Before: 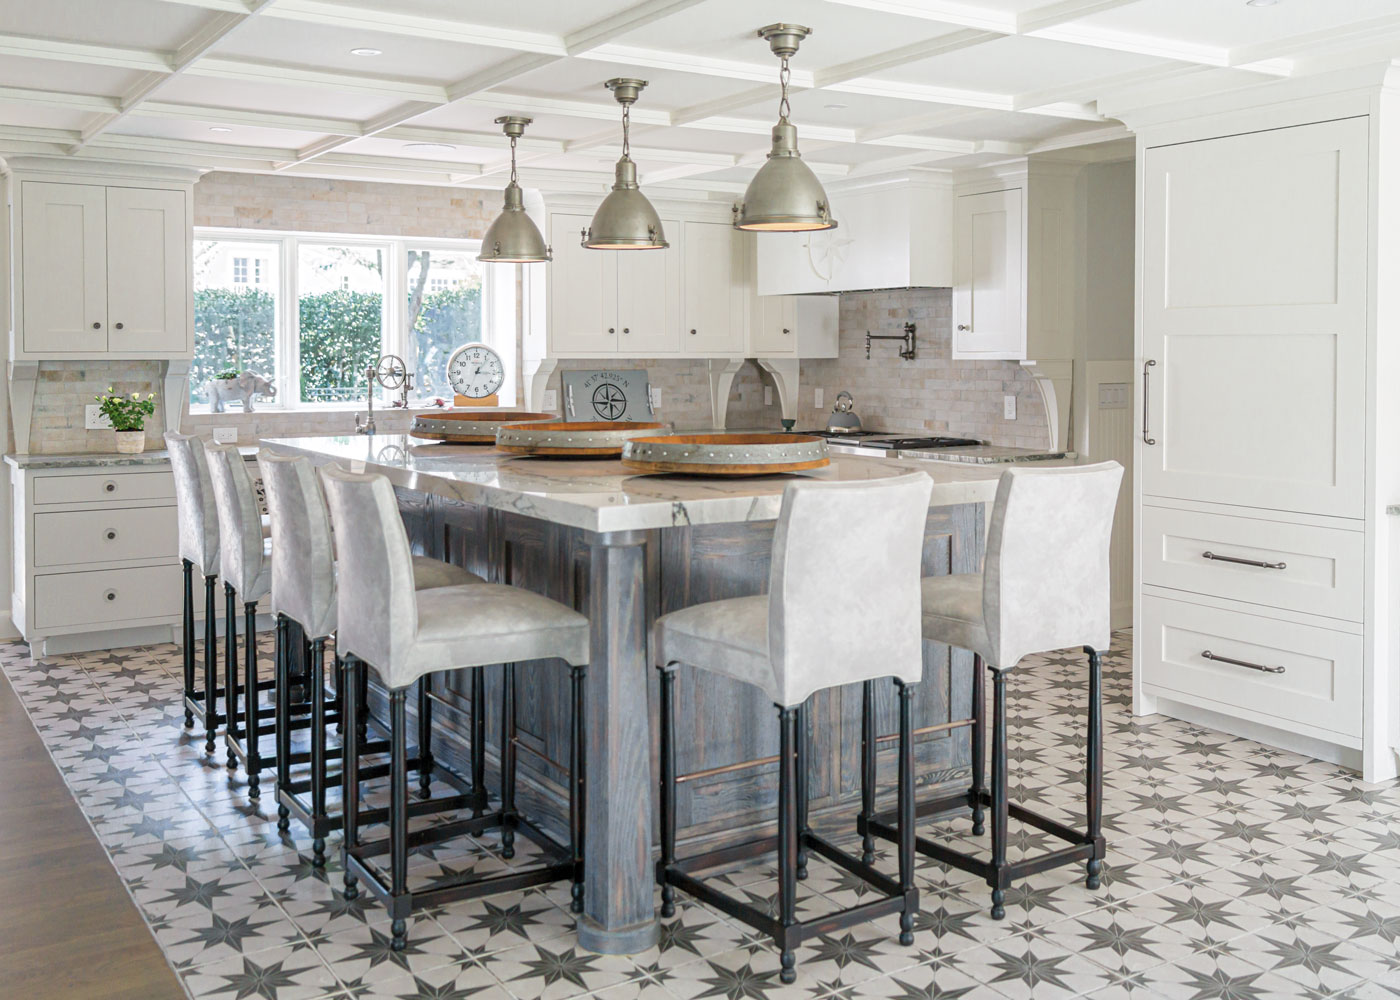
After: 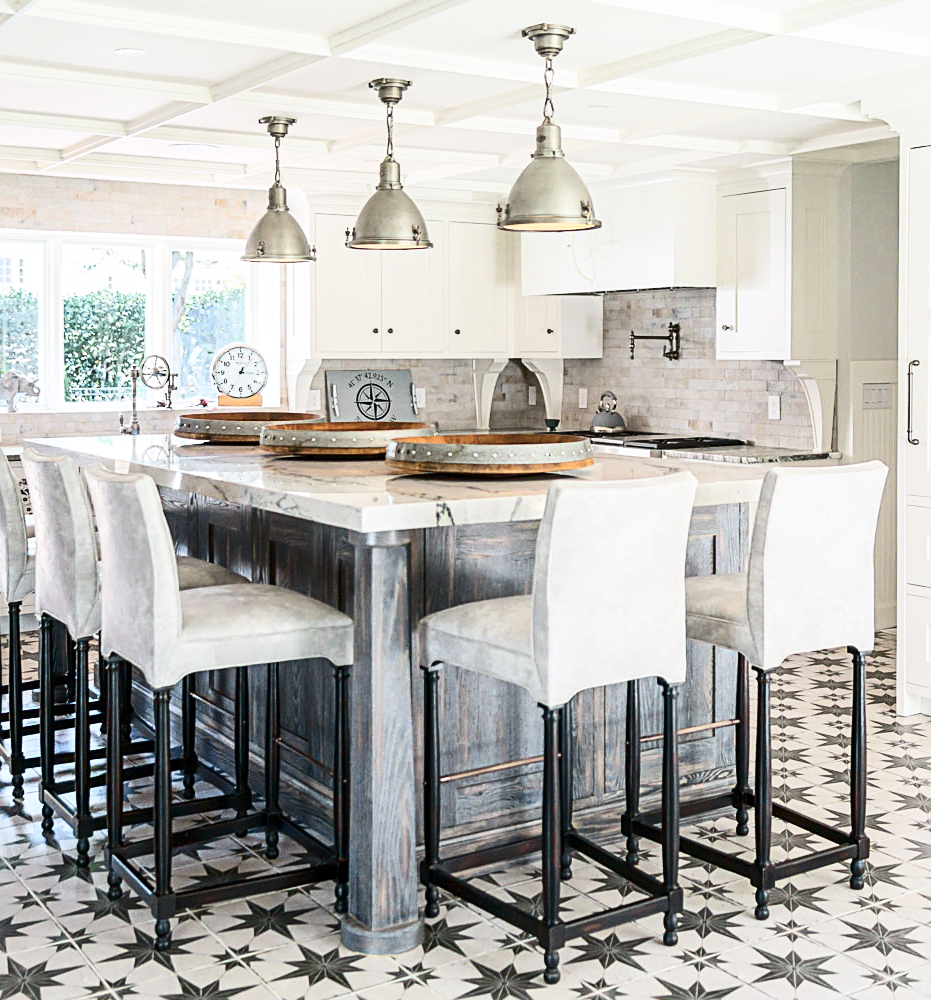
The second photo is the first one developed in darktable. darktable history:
sharpen: on, module defaults
crop: left 16.899%, right 16.556%
contrast brightness saturation: contrast 0.39, brightness 0.1
